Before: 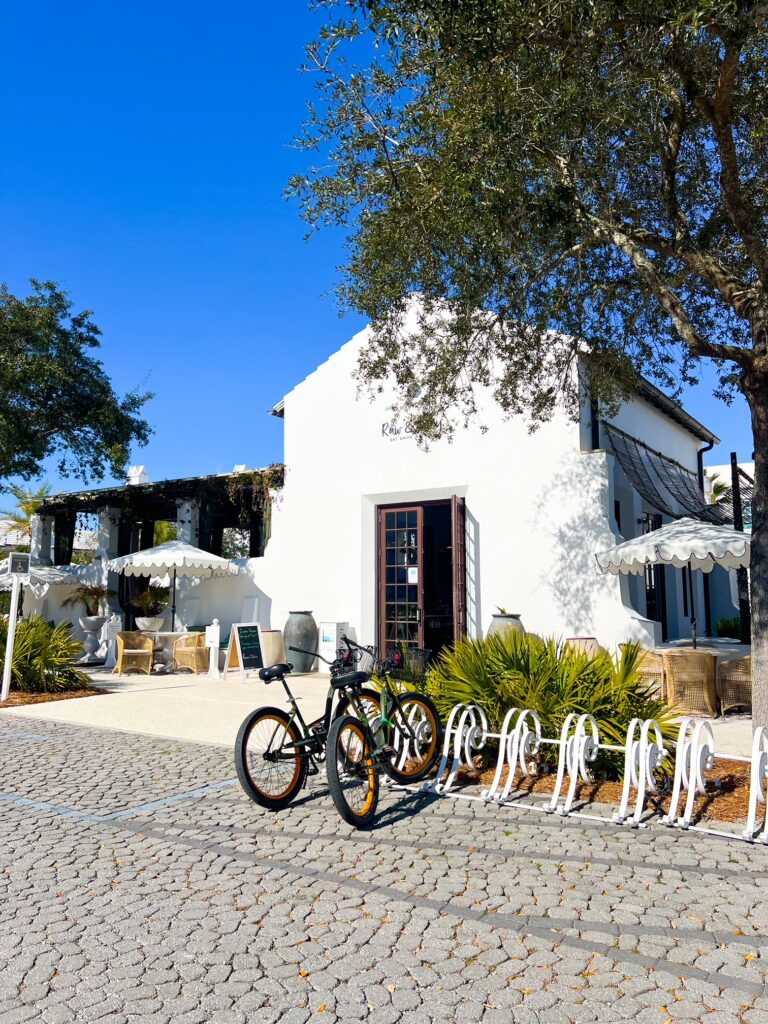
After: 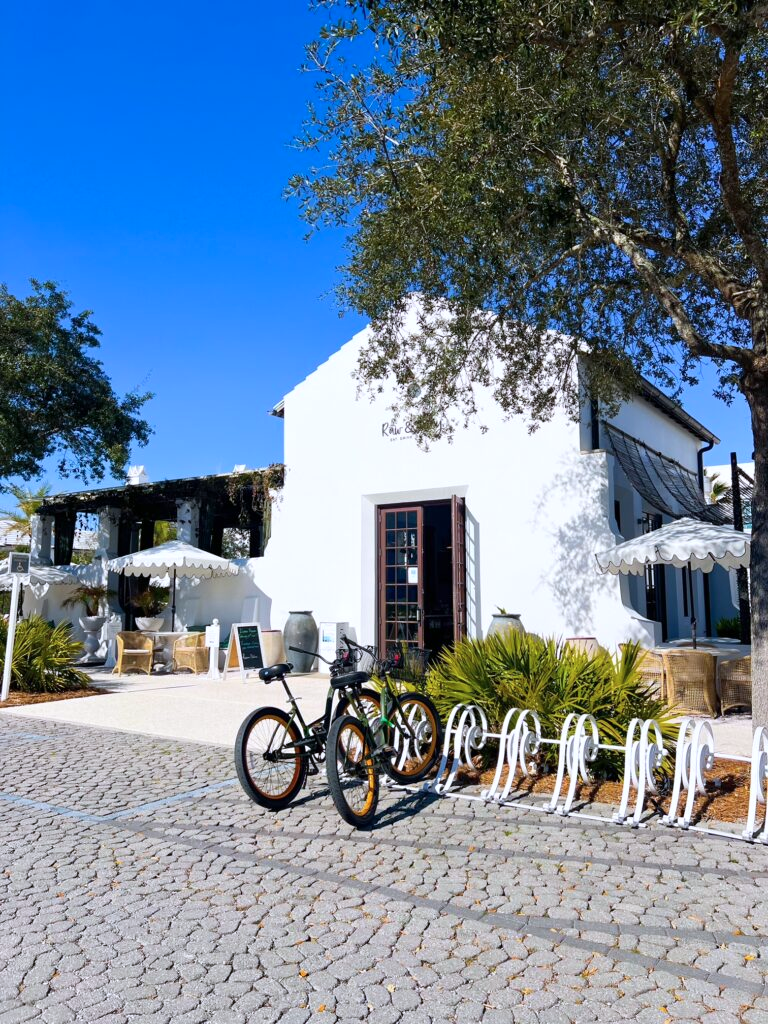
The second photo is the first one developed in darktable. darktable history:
color calibration: illuminant as shot in camera, x 0.358, y 0.373, temperature 4628.91 K, gamut compression 0.976
